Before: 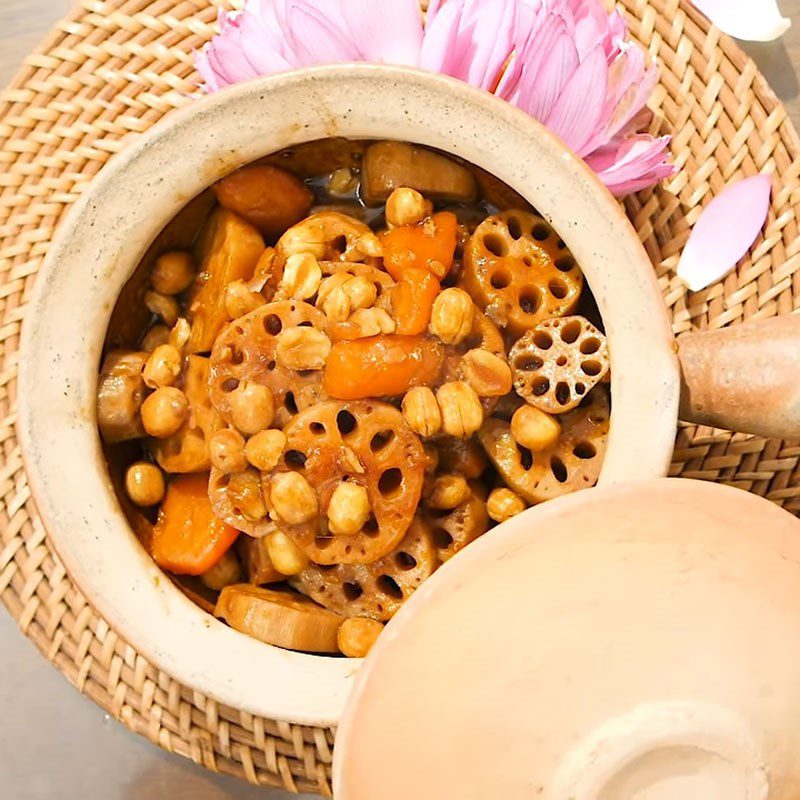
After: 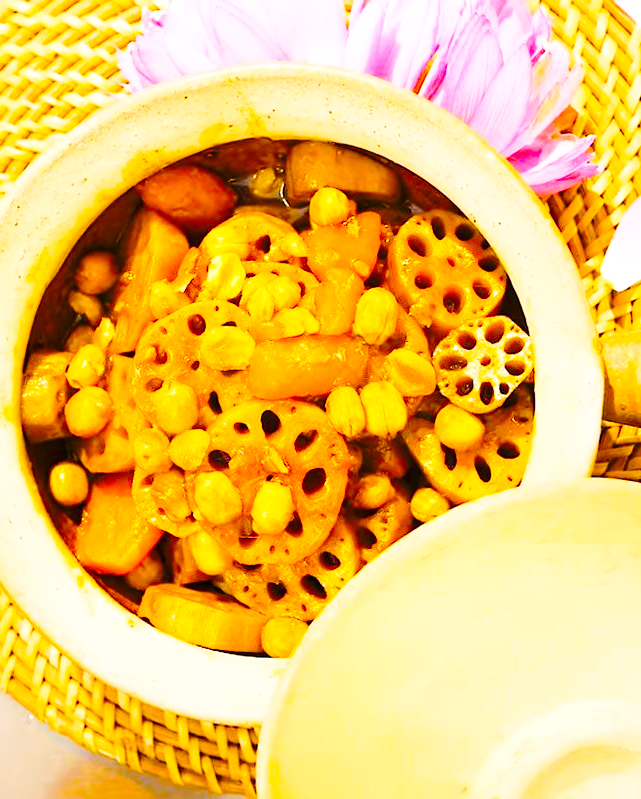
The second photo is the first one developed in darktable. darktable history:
crop and rotate: left 9.525%, right 10.27%
color balance rgb: perceptual saturation grading › global saturation 31.183%, perceptual brilliance grading › mid-tones 9.875%, perceptual brilliance grading › shadows 14.191%, global vibrance 59.417%
base curve: curves: ch0 [(0, 0) (0.036, 0.037) (0.121, 0.228) (0.46, 0.76) (0.859, 0.983) (1, 1)], preserve colors none
